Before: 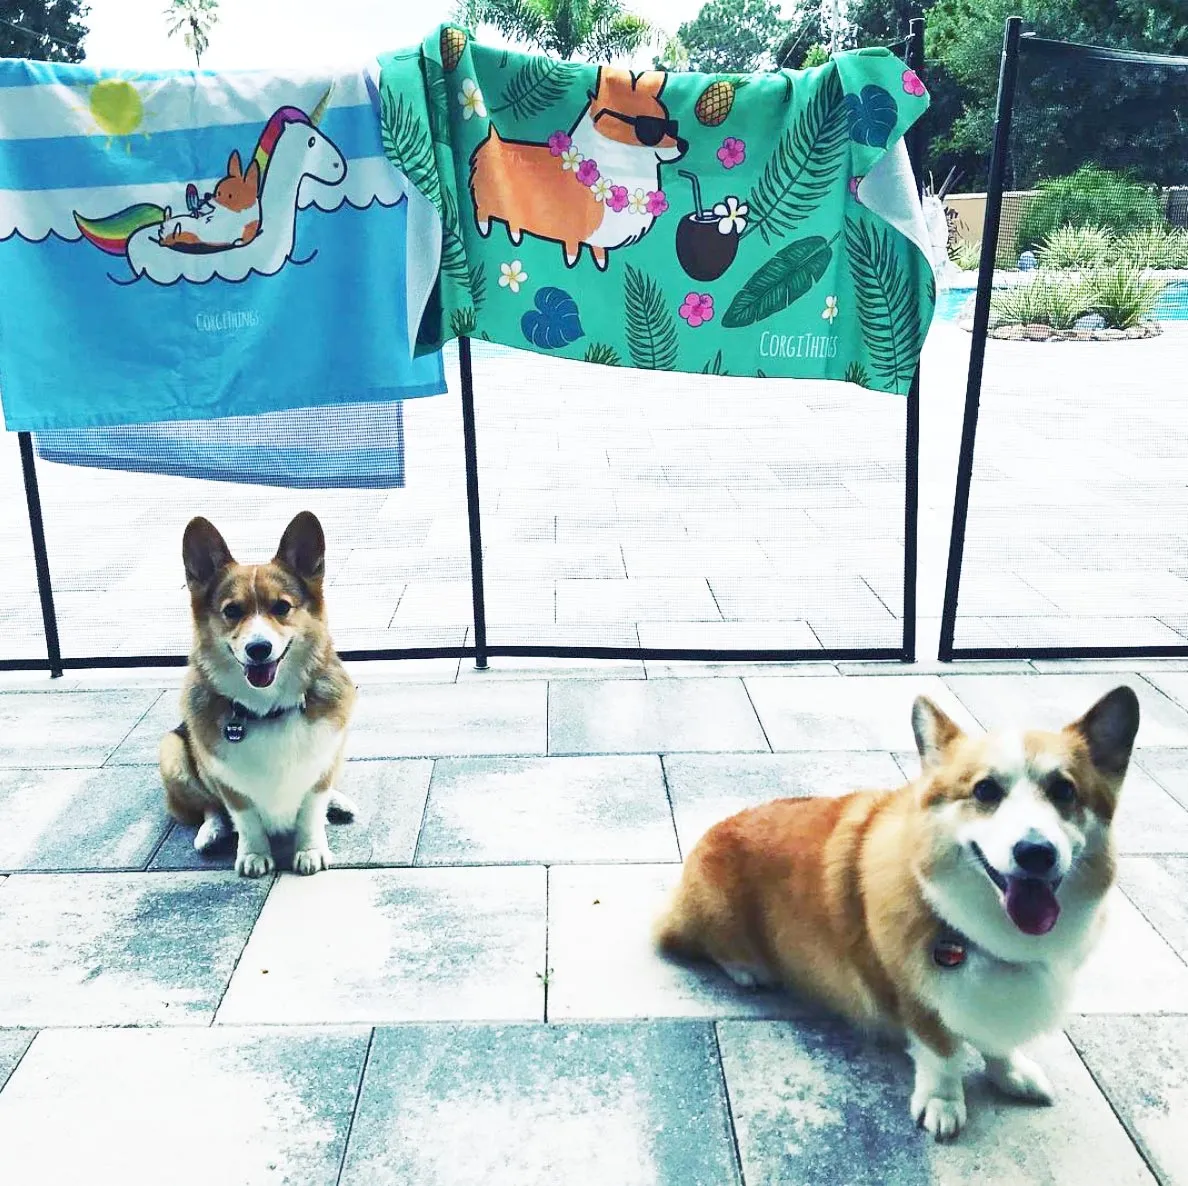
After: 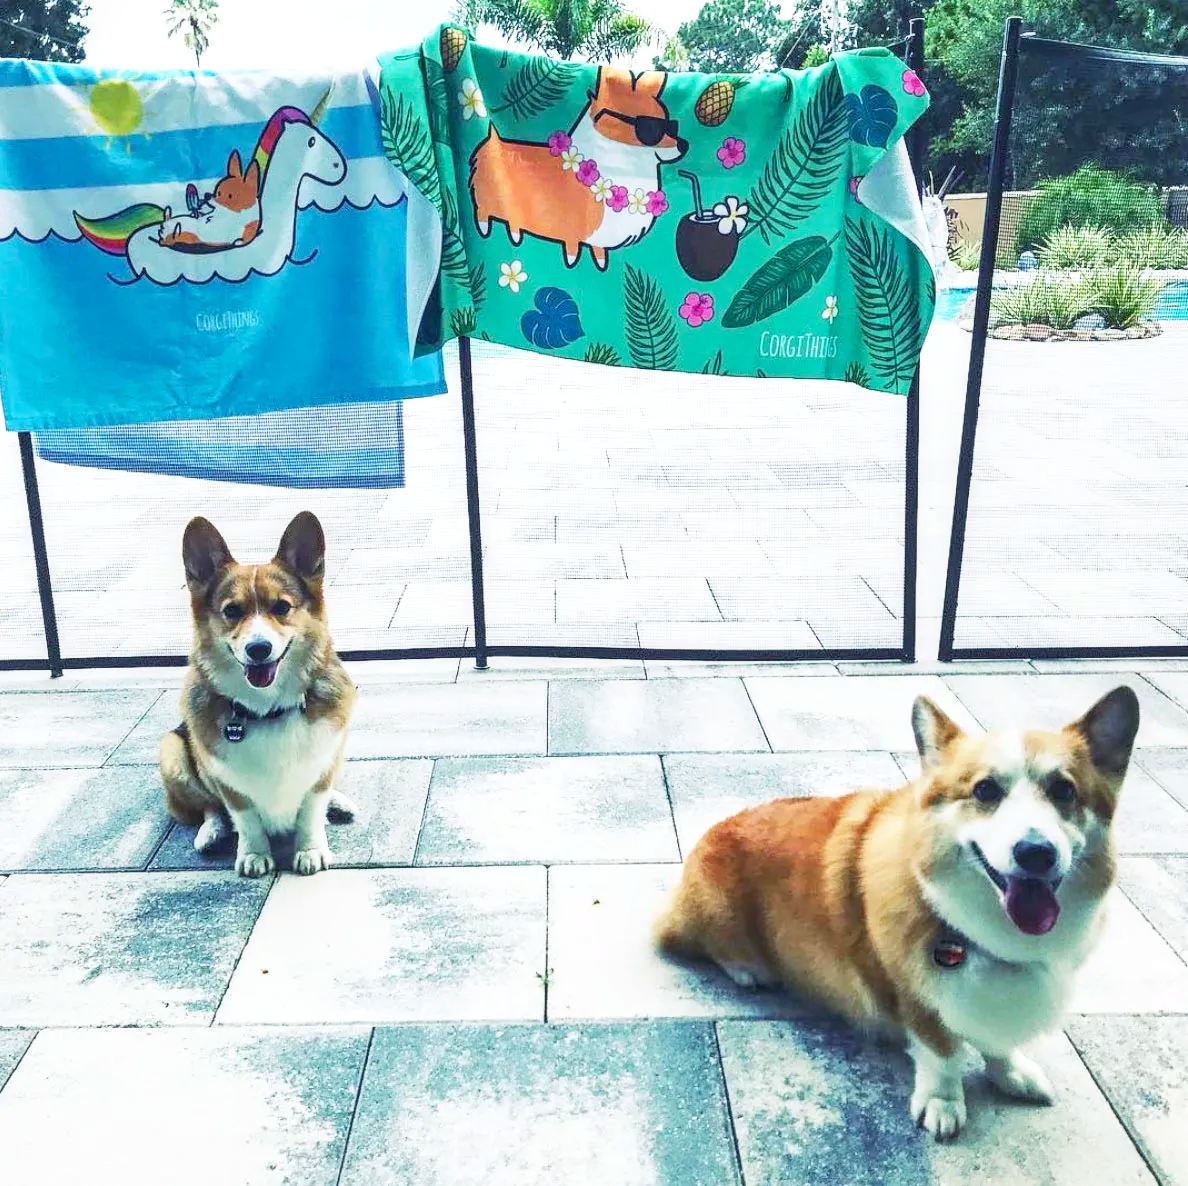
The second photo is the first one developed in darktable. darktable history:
local contrast: on, module defaults
contrast brightness saturation: contrast 0.03, brightness 0.06, saturation 0.13
